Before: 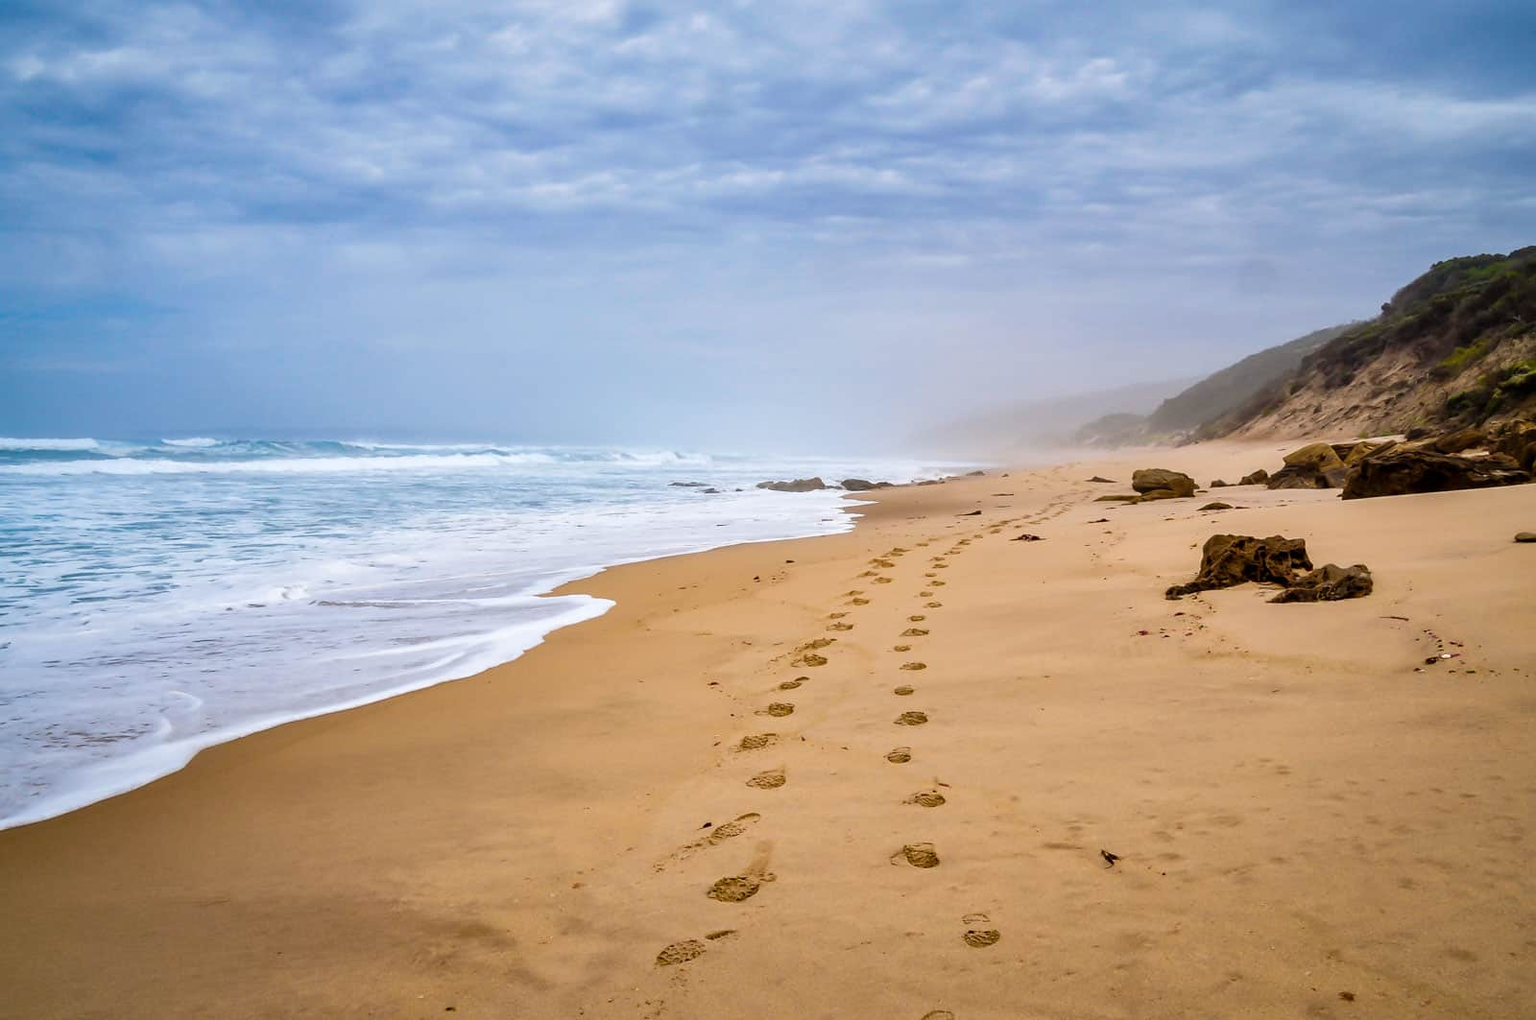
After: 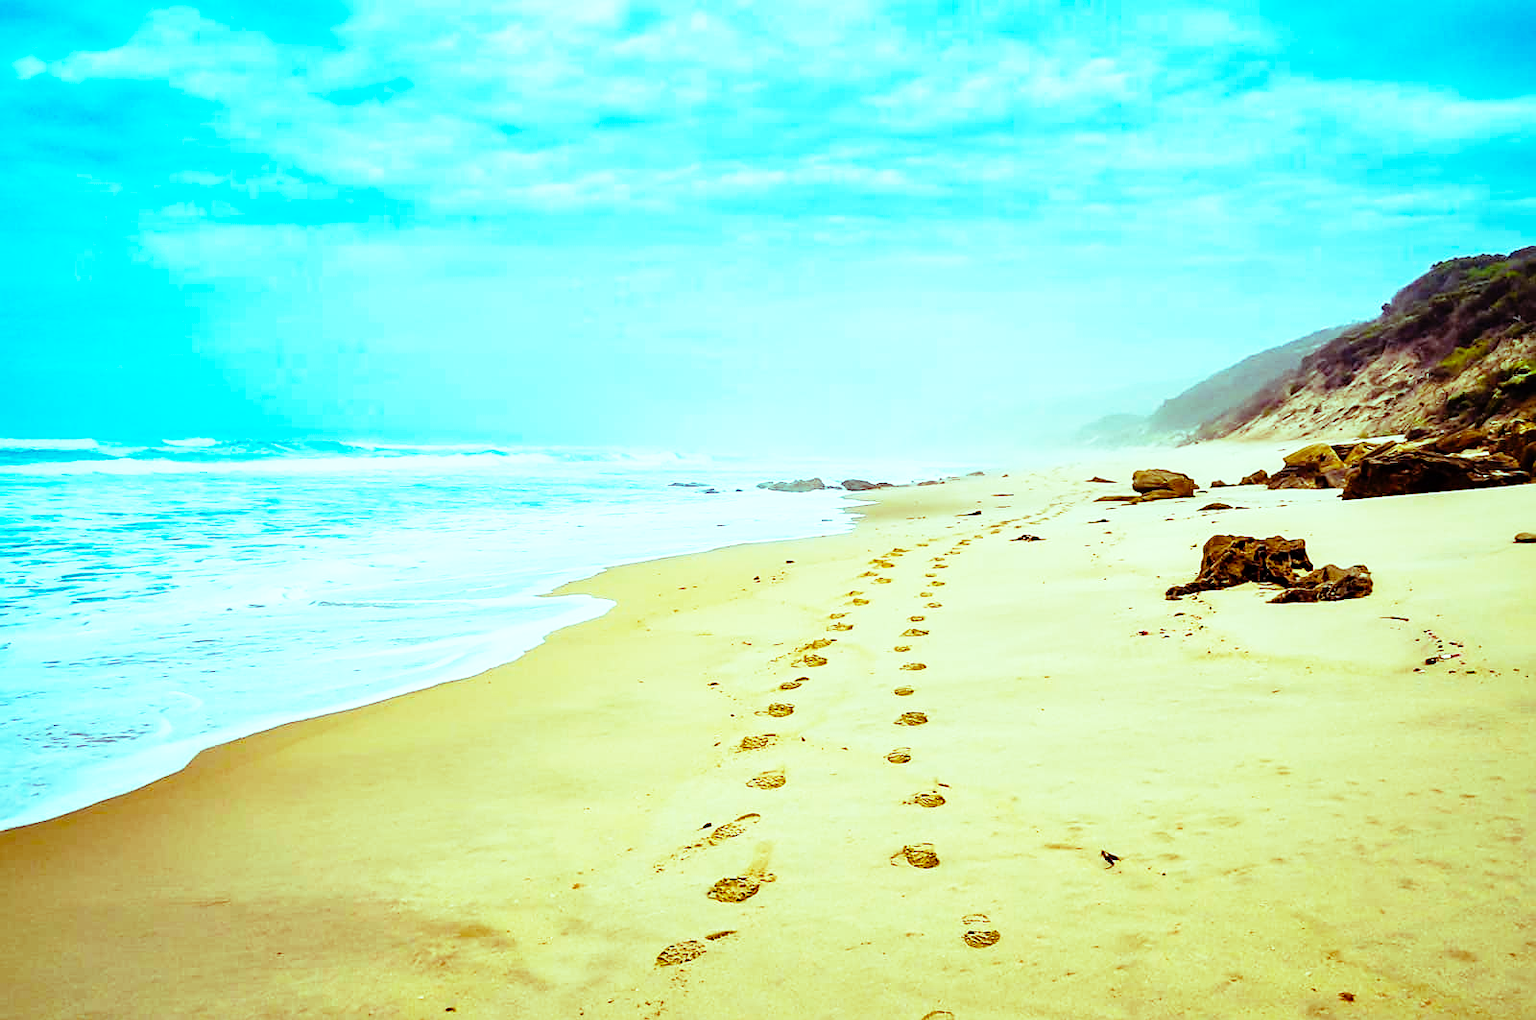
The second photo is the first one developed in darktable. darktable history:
color balance rgb: shadows lift › luminance 0.49%, shadows lift › chroma 6.83%, shadows lift › hue 300.29°, power › hue 208.98°, highlights gain › luminance 20.24%, highlights gain › chroma 13.17%, highlights gain › hue 173.85°, perceptual saturation grading › global saturation 18.05%
sharpen: on, module defaults
base curve: curves: ch0 [(0, 0) (0.012, 0.01) (0.073, 0.168) (0.31, 0.711) (0.645, 0.957) (1, 1)], preserve colors none
